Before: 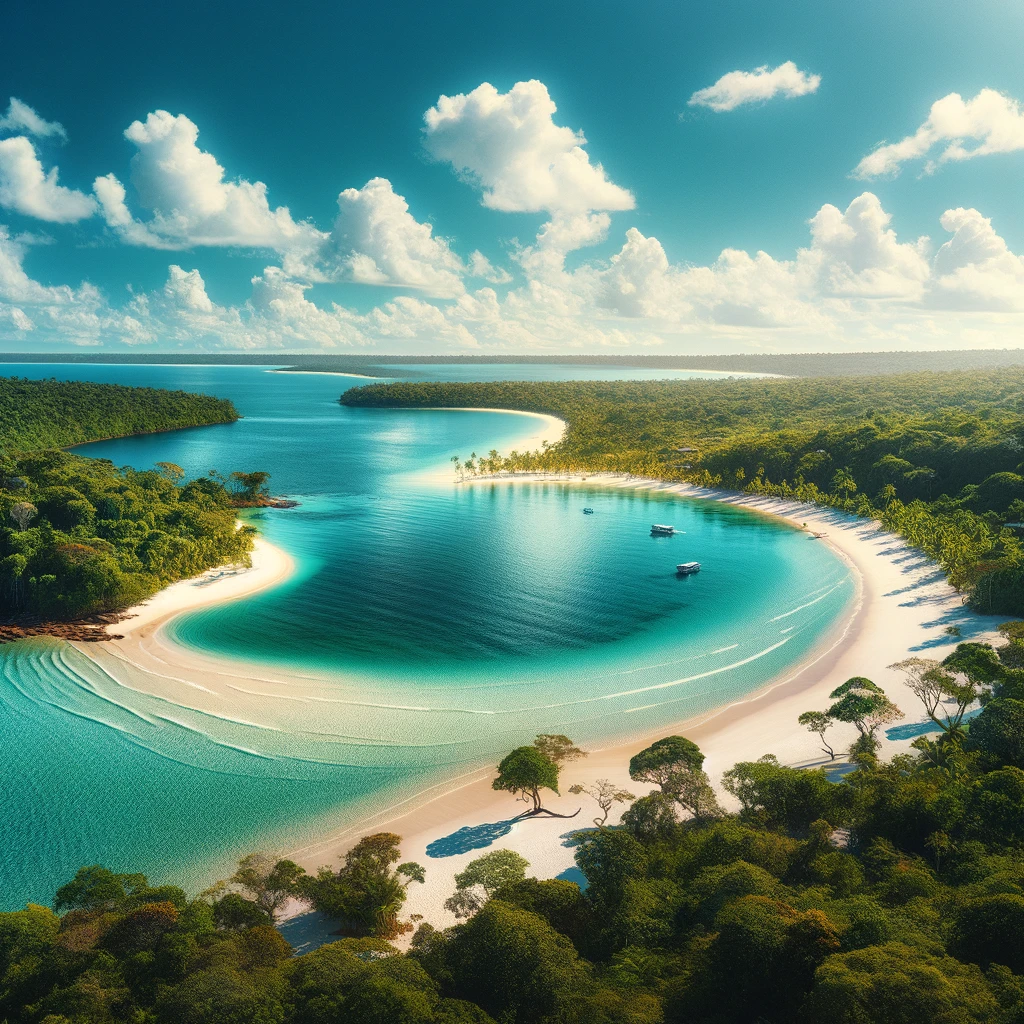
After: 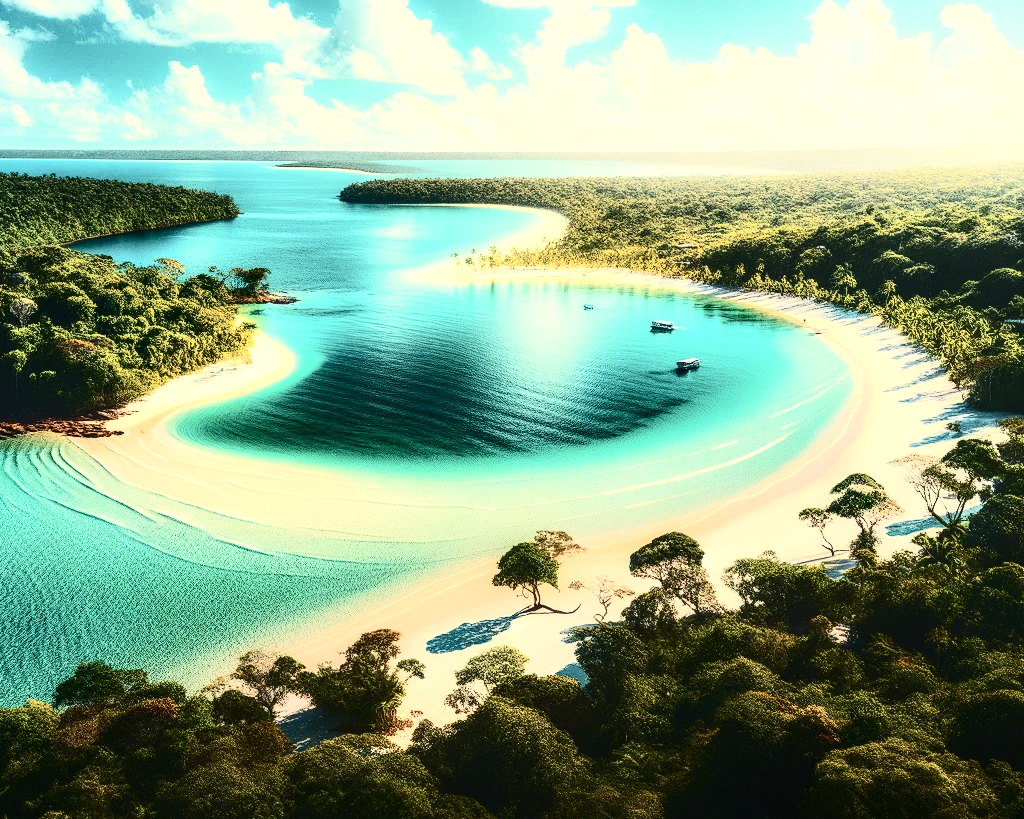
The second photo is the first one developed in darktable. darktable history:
local contrast: on, module defaults
crop and rotate: top 19.998%
contrast brightness saturation: contrast 0.5, saturation -0.1
exposure: black level correction 0, exposure 0.5 EV, compensate highlight preservation false
tone equalizer: -8 EV -0.417 EV, -7 EV -0.389 EV, -6 EV -0.333 EV, -5 EV -0.222 EV, -3 EV 0.222 EV, -2 EV 0.333 EV, -1 EV 0.389 EV, +0 EV 0.417 EV, edges refinement/feathering 500, mask exposure compensation -1.57 EV, preserve details no
white balance: red 1.029, blue 0.92
